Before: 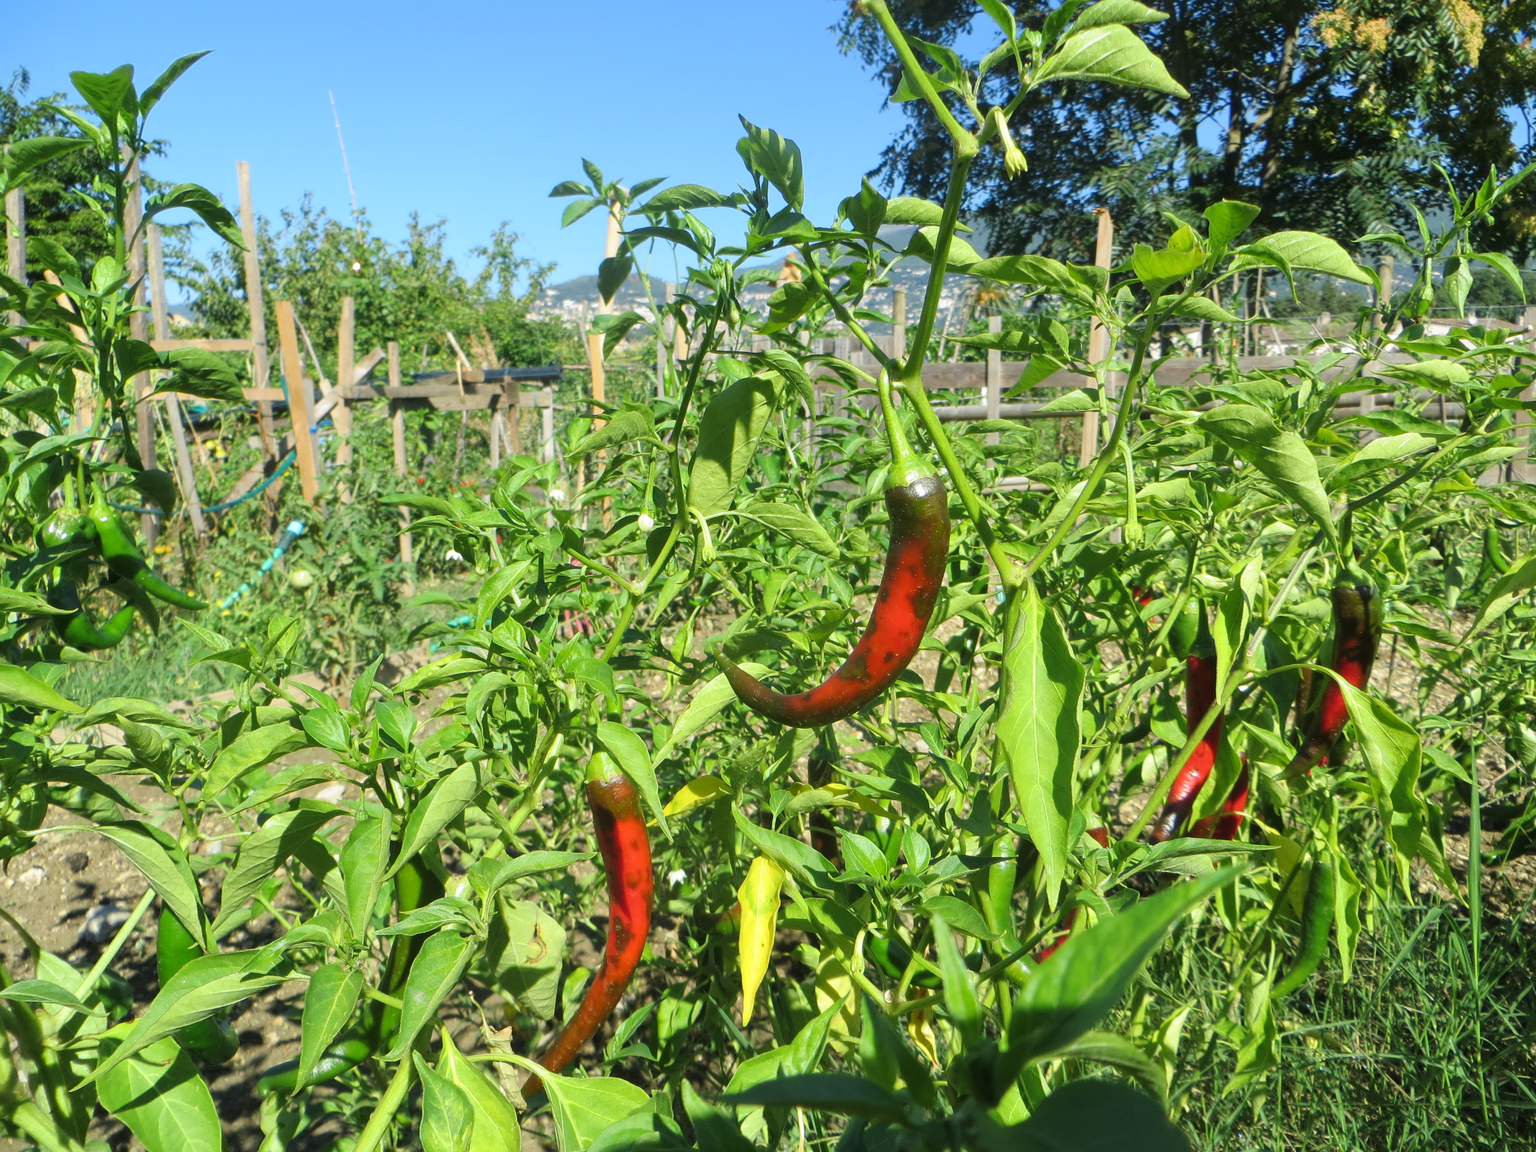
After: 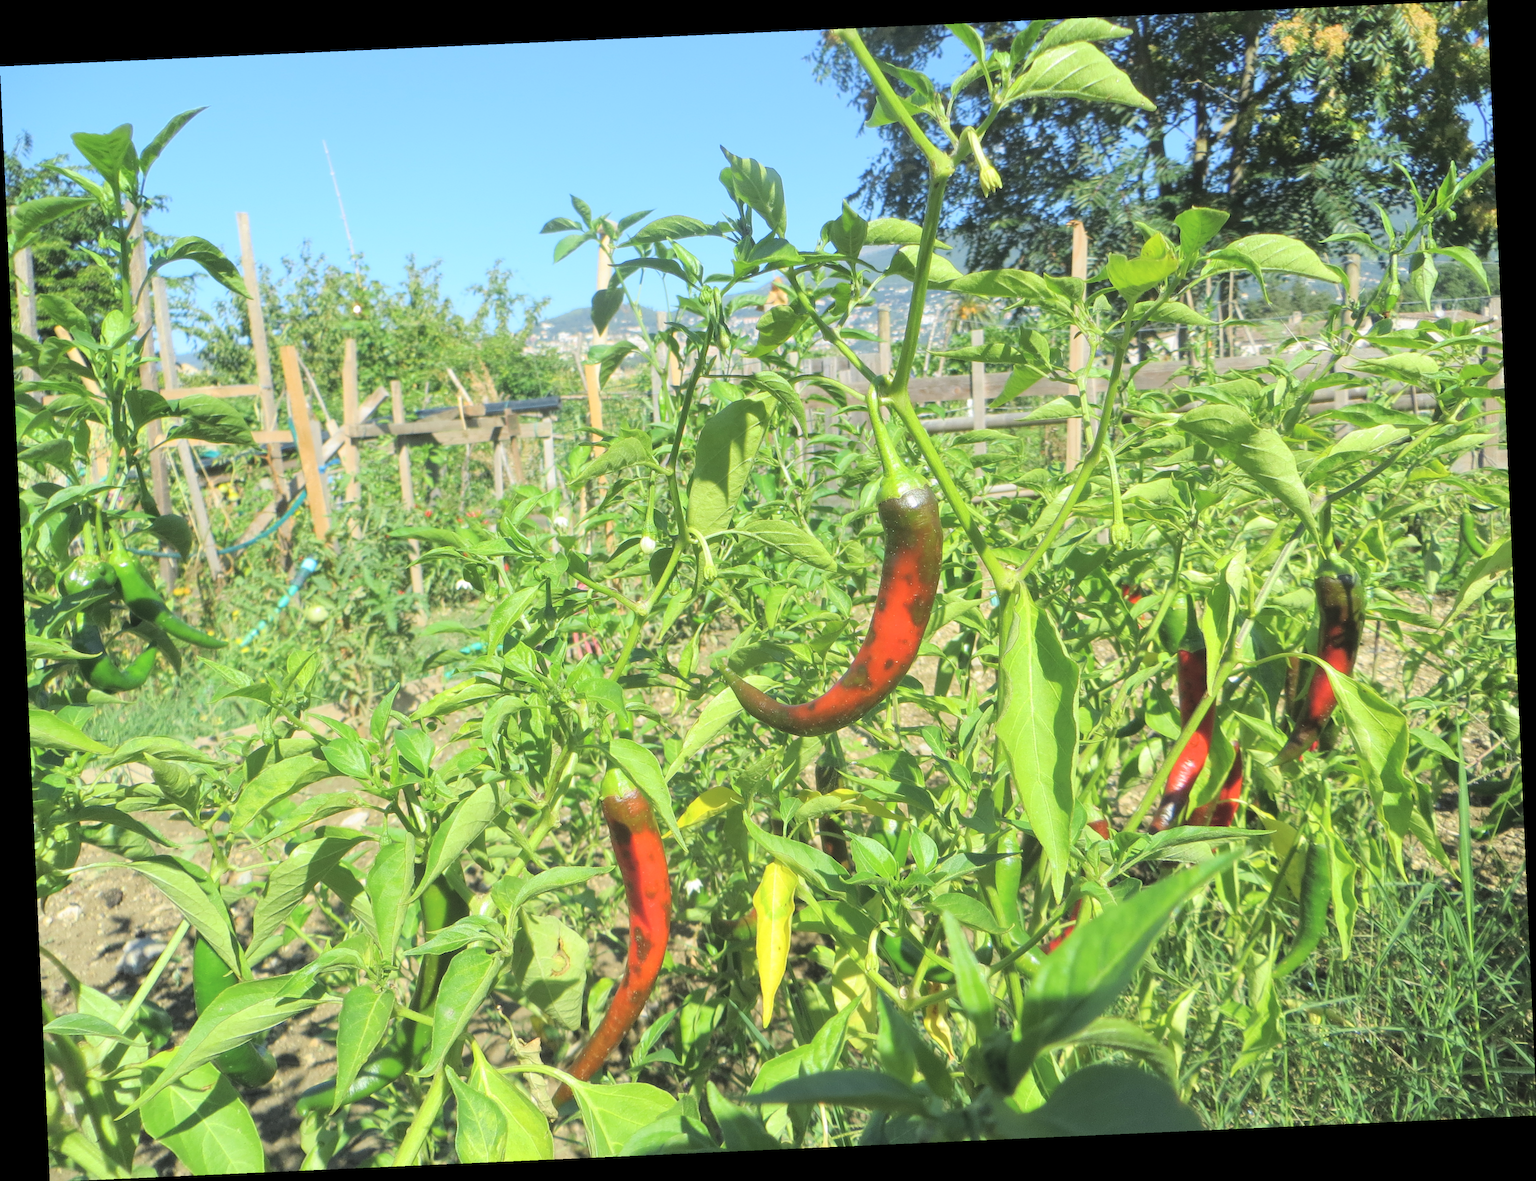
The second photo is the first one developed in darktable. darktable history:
rotate and perspective: rotation -2.56°, automatic cropping off
contrast brightness saturation: brightness 0.28
